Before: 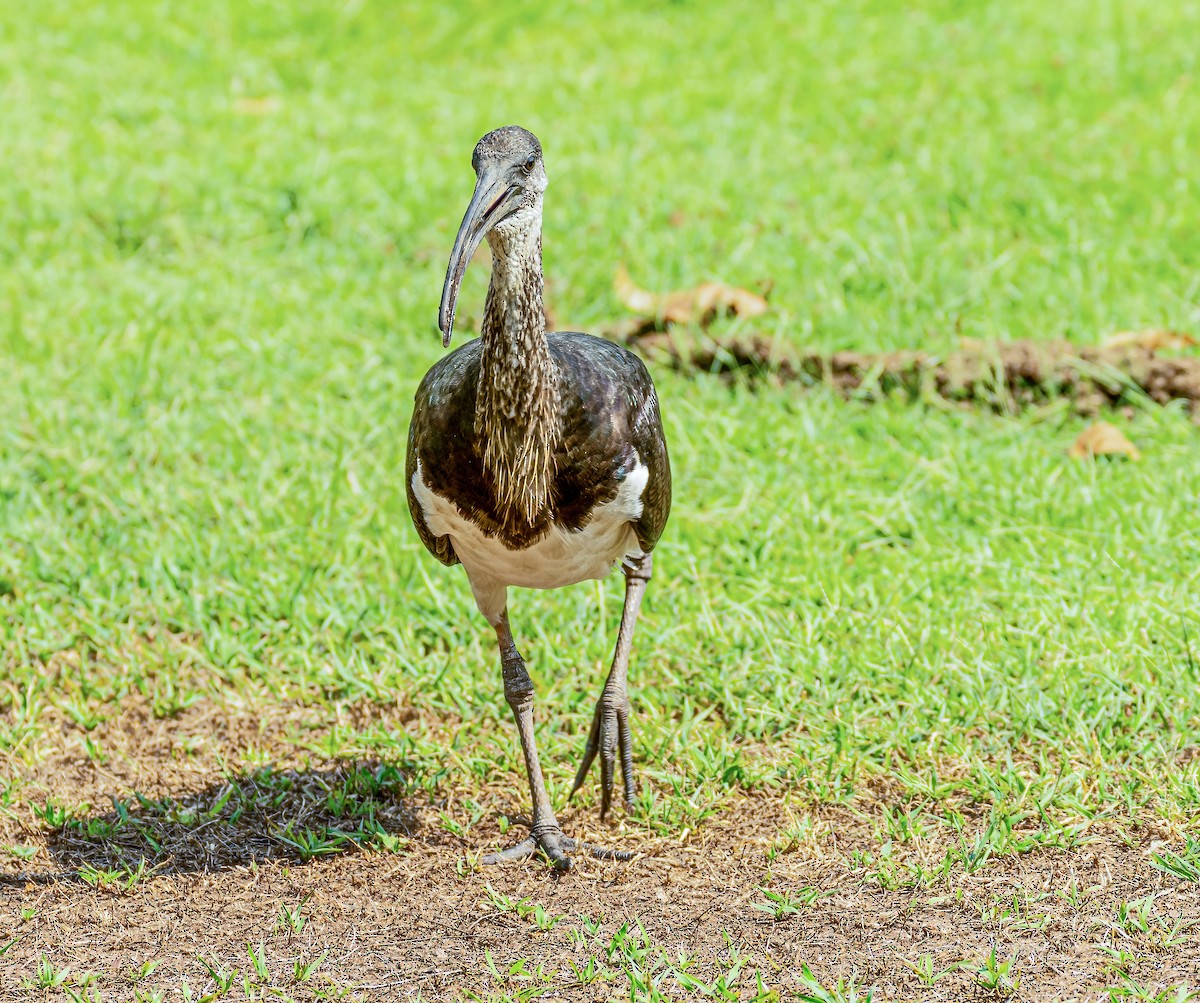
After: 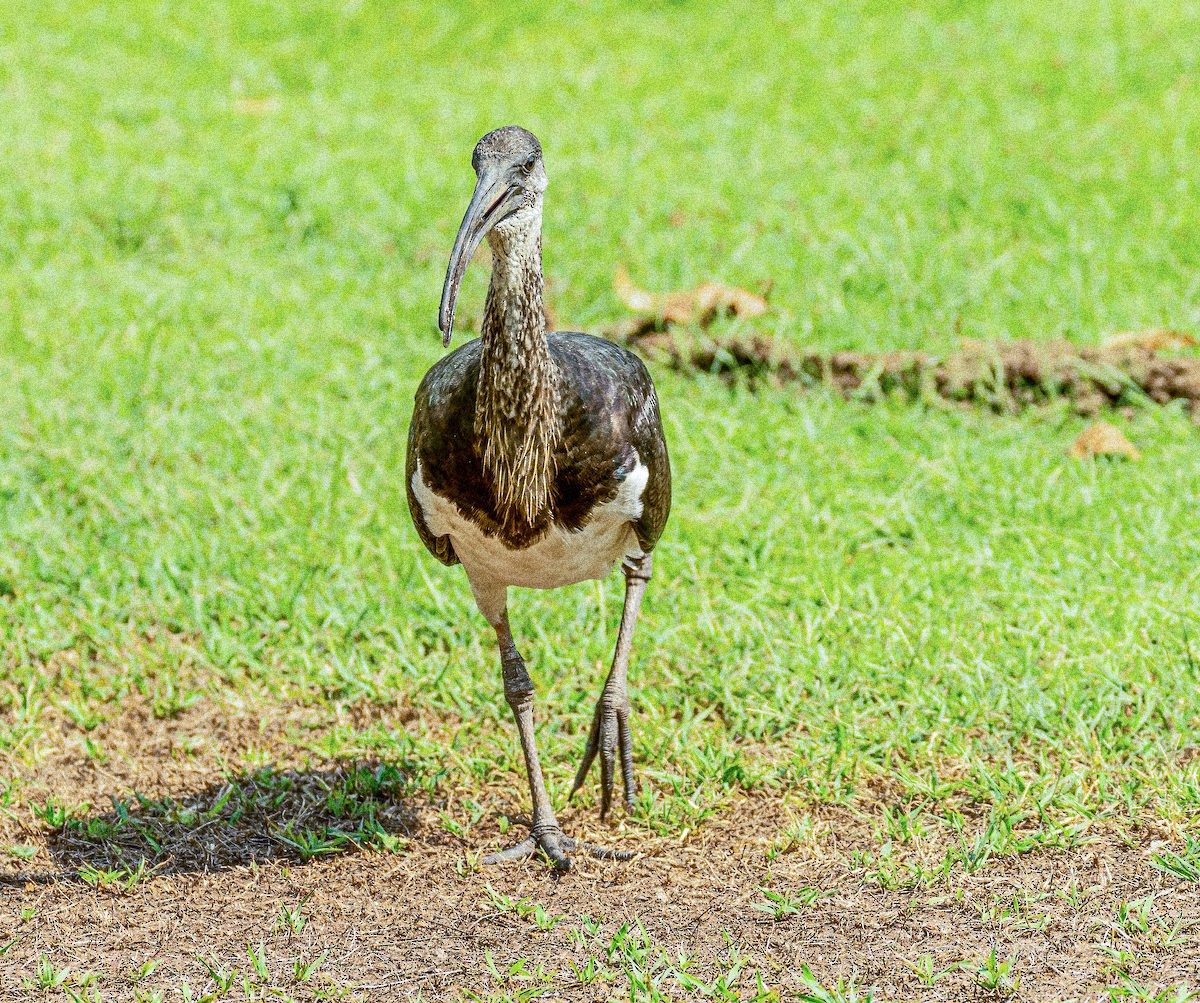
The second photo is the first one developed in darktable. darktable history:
tone equalizer: on, module defaults
grain: coarseness 14.49 ISO, strength 48.04%, mid-tones bias 35%
